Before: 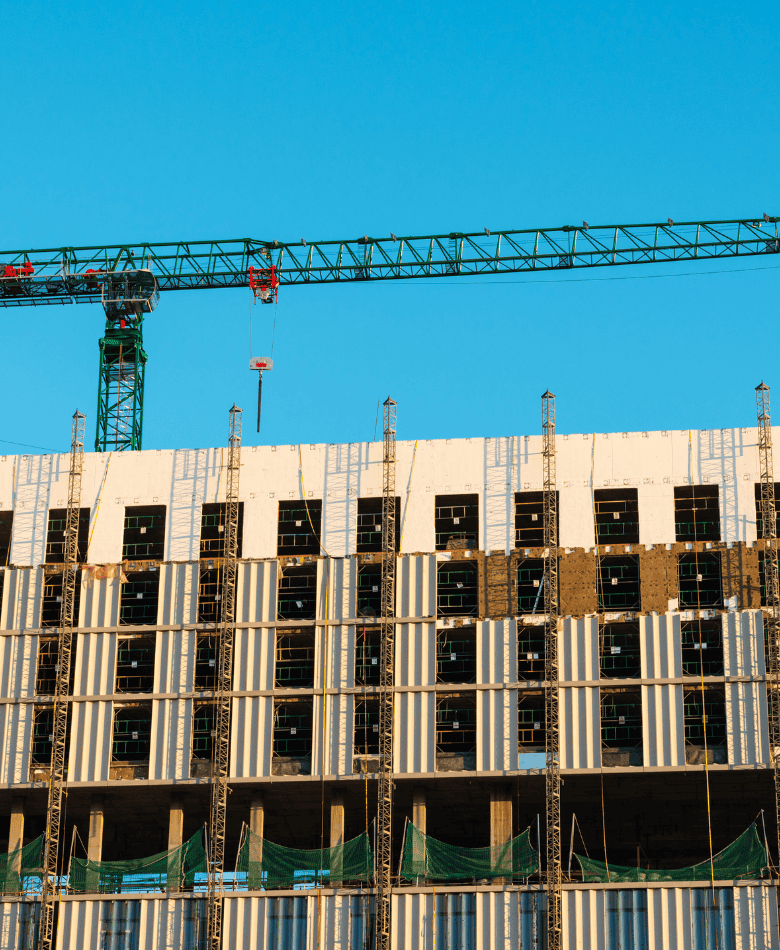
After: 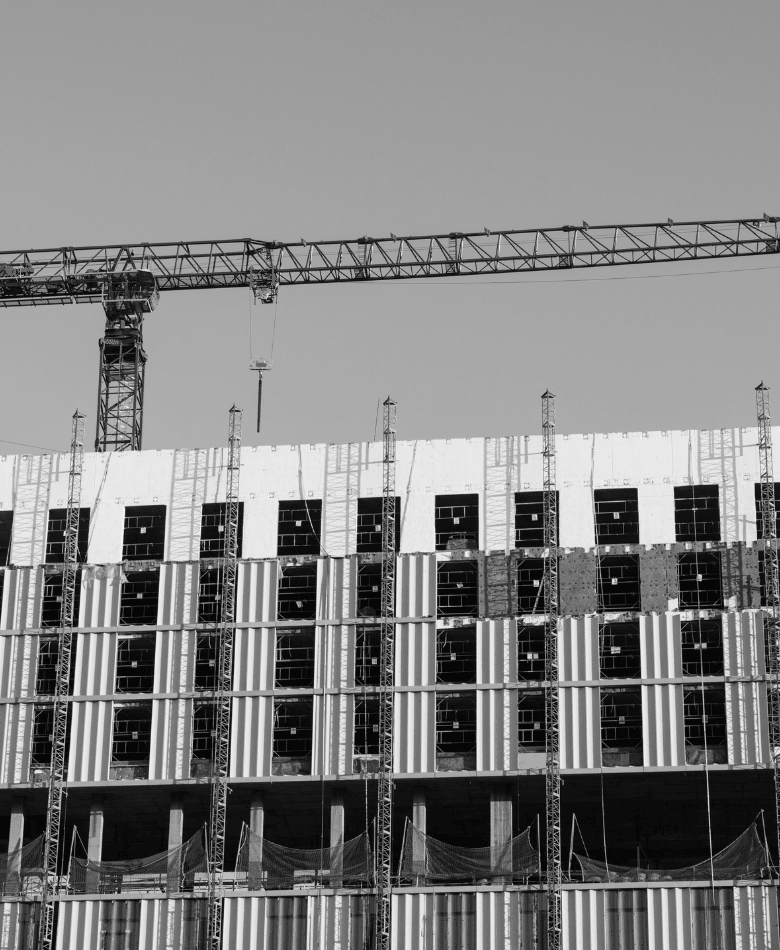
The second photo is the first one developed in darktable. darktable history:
monochrome: on, module defaults
white balance: red 0.988, blue 1.017
